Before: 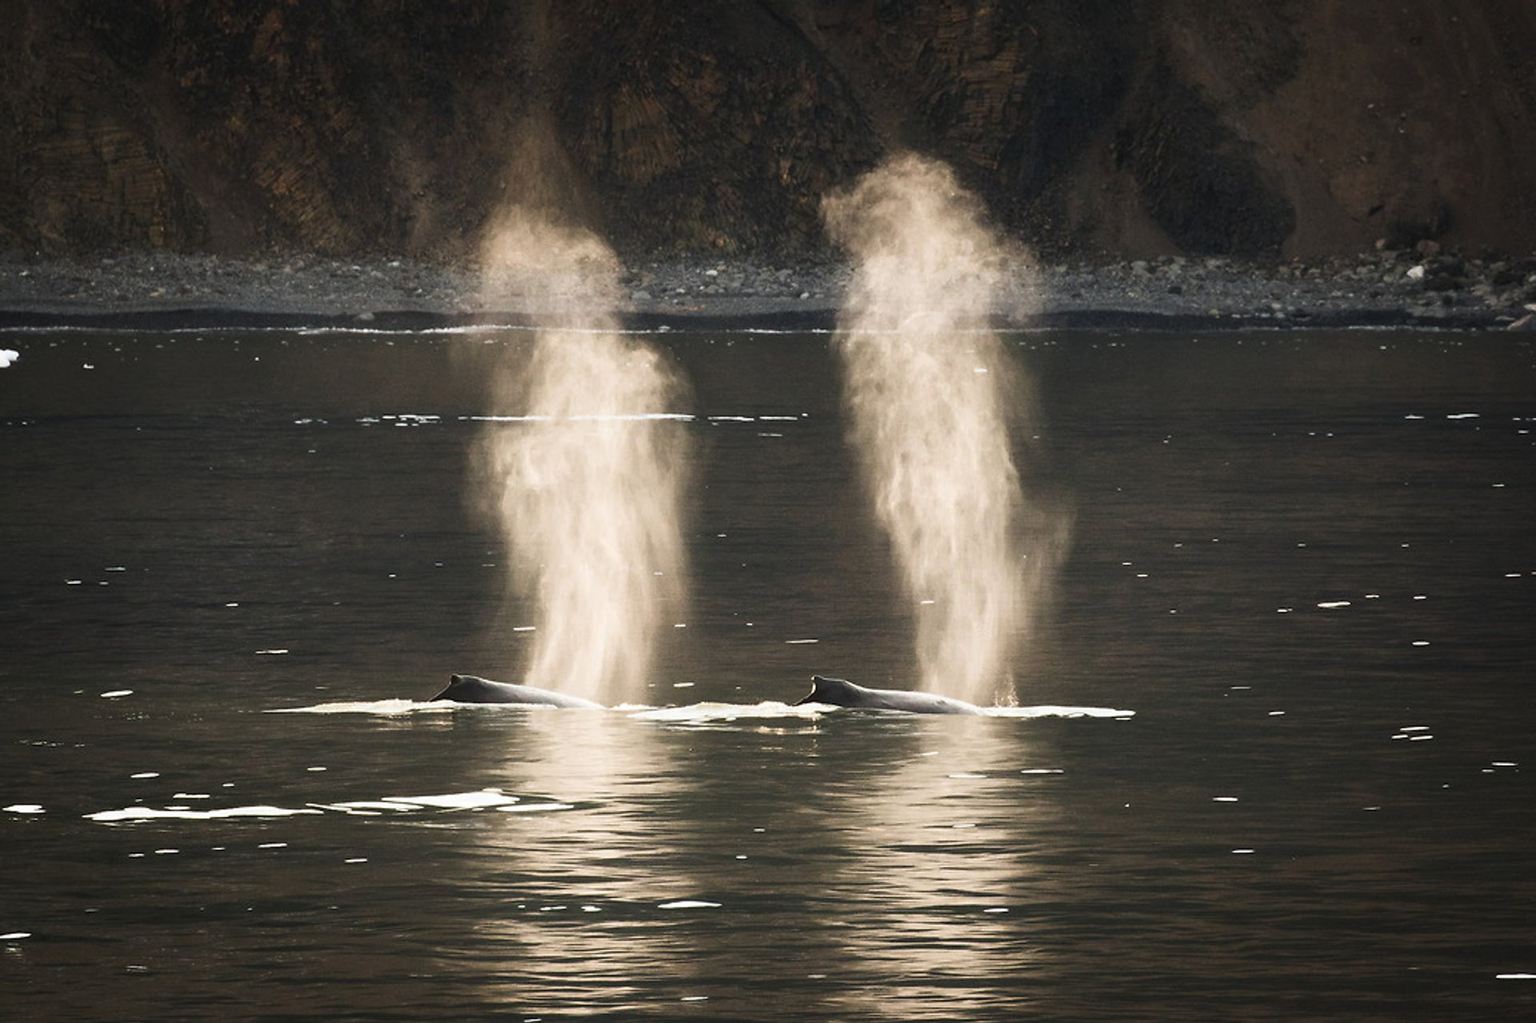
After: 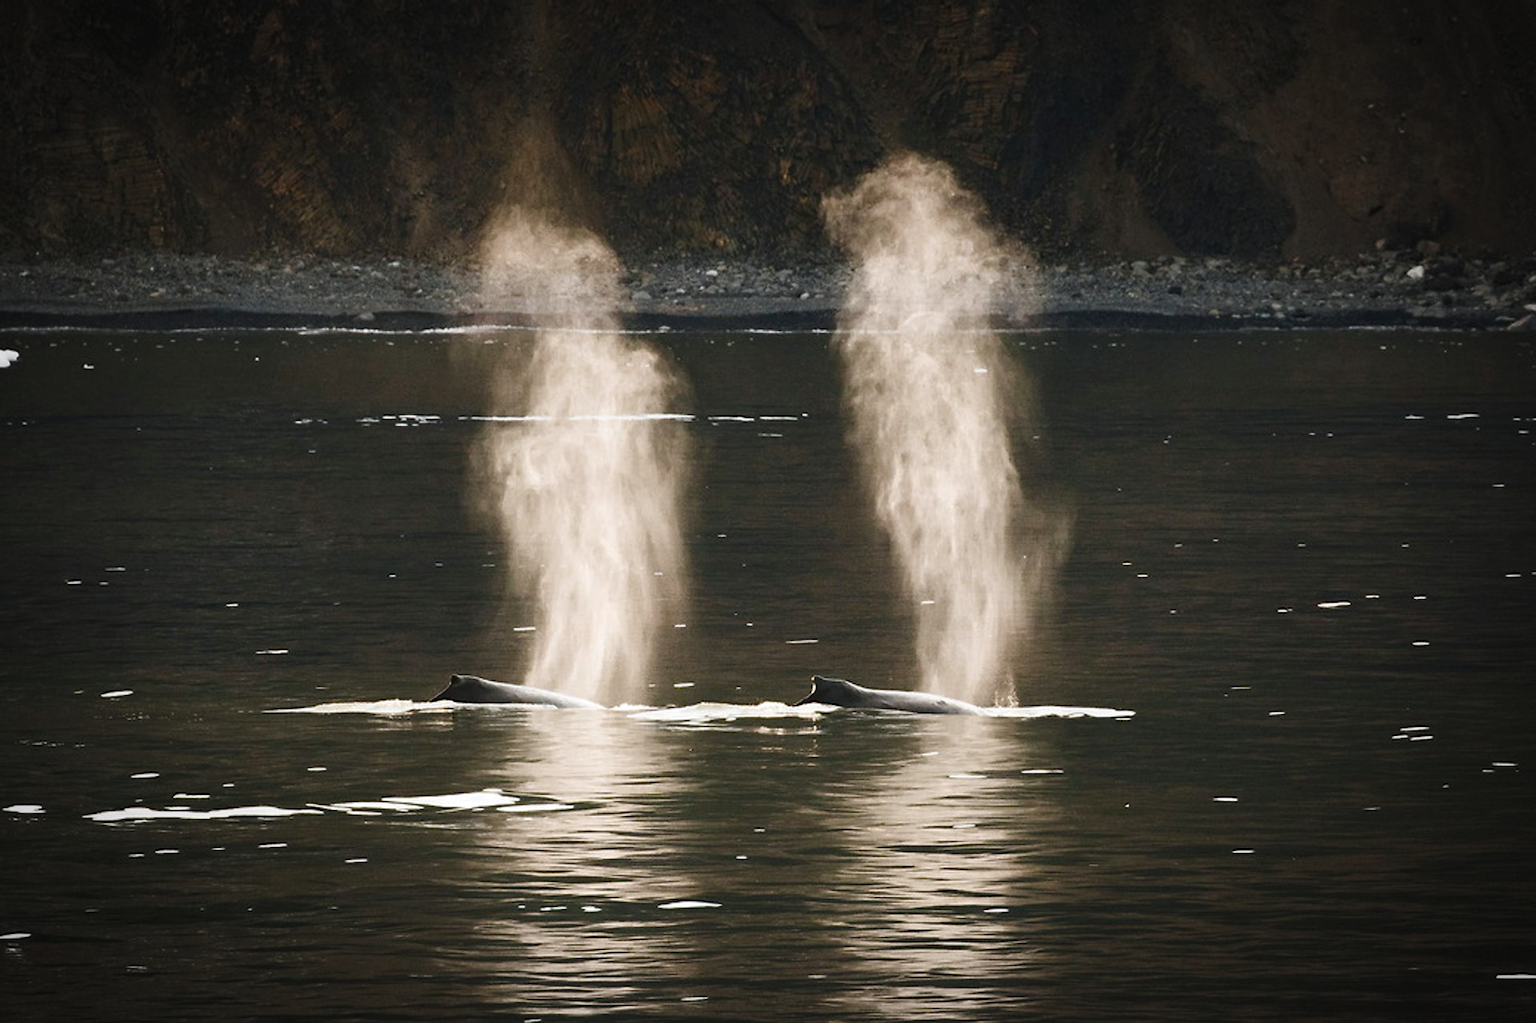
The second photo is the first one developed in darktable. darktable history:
color balance rgb: shadows lift › luminance -10%, shadows lift › chroma 1%, shadows lift › hue 113°, power › luminance -15%, highlights gain › chroma 0.2%, highlights gain › hue 333°, global offset › luminance 0.5%, perceptual saturation grading › global saturation 20%, perceptual saturation grading › highlights -50%, perceptual saturation grading › shadows 25%, contrast -10%
vignetting: automatic ratio true
haze removal: compatibility mode true, adaptive false
exposure: exposure 0.2 EV, compensate highlight preservation false
